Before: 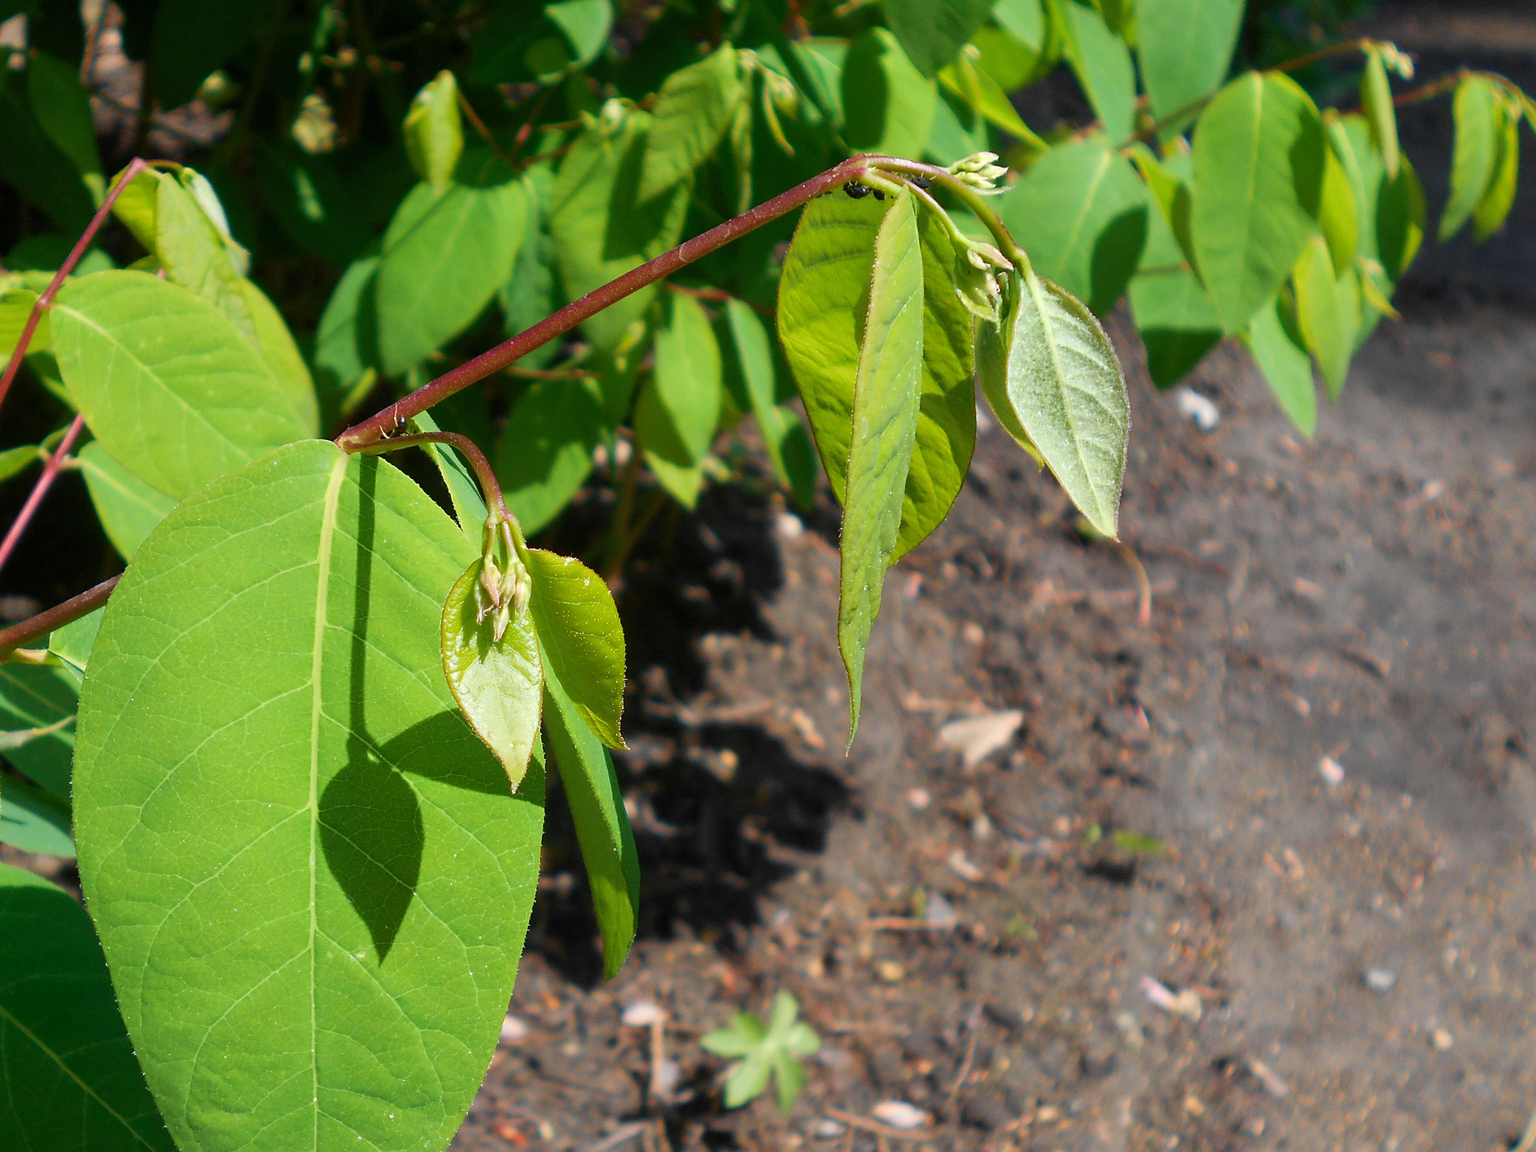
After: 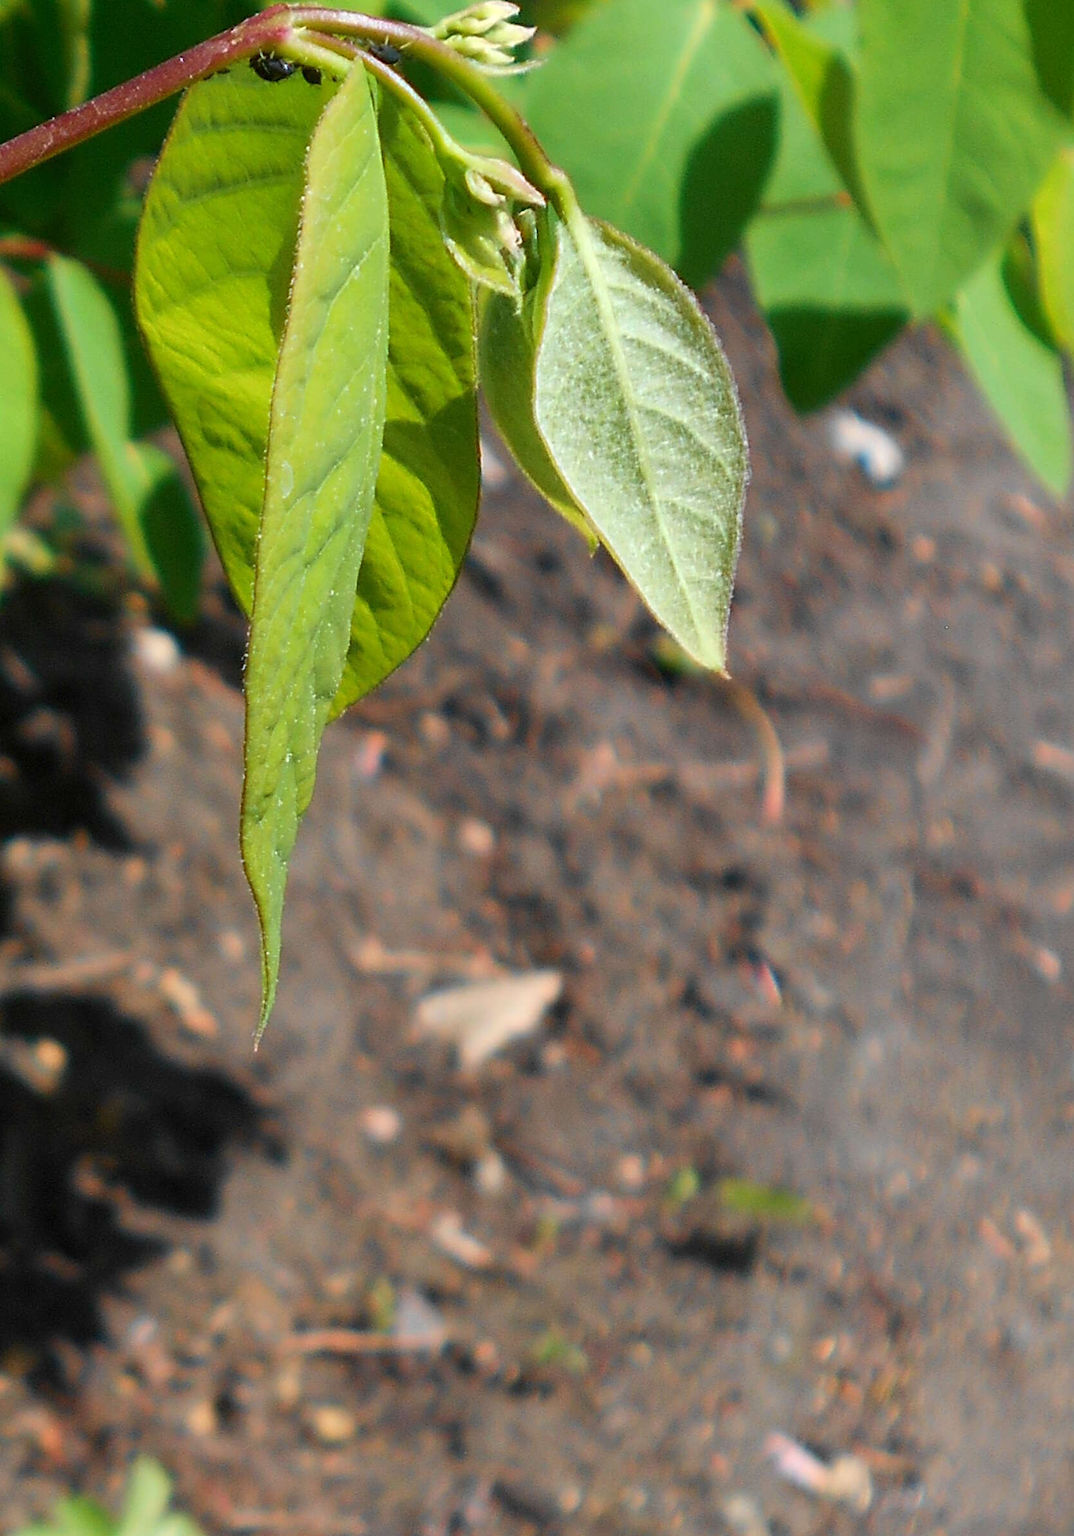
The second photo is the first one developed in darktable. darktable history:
crop: left 45.571%, top 13.181%, right 14.15%, bottom 10.075%
exposure: compensate highlight preservation false
